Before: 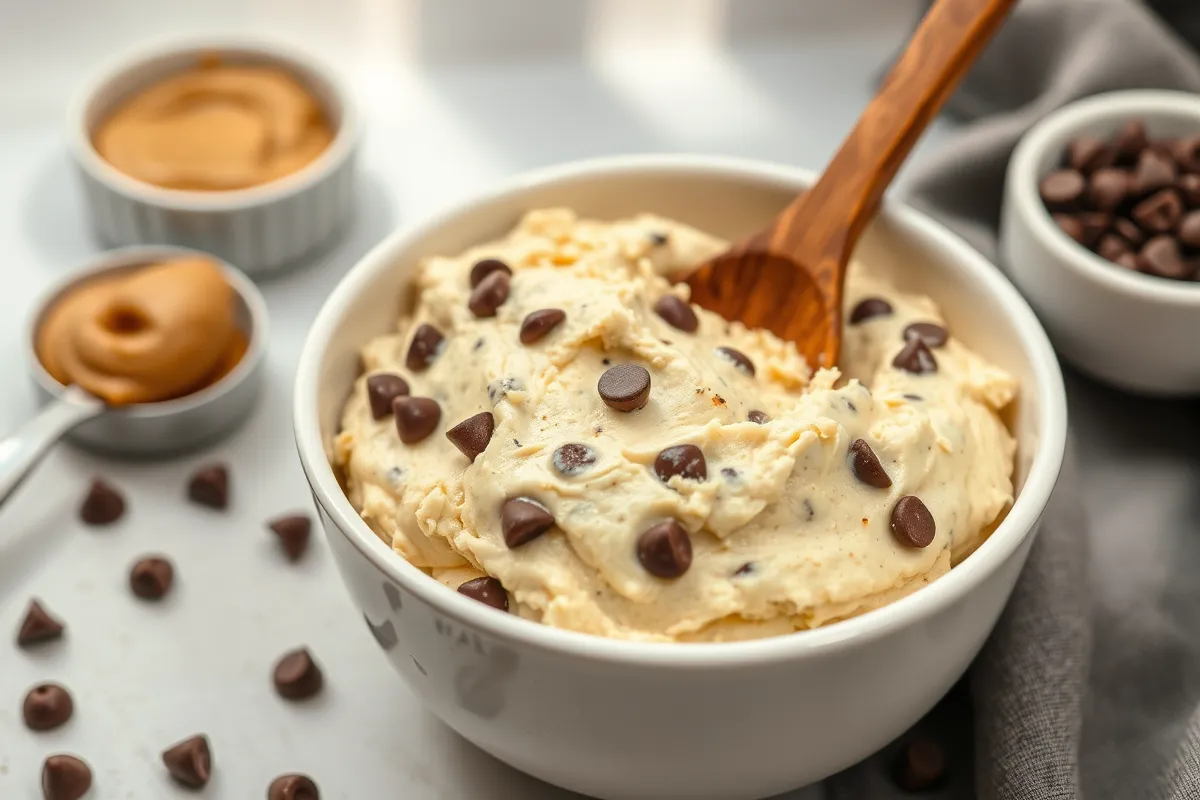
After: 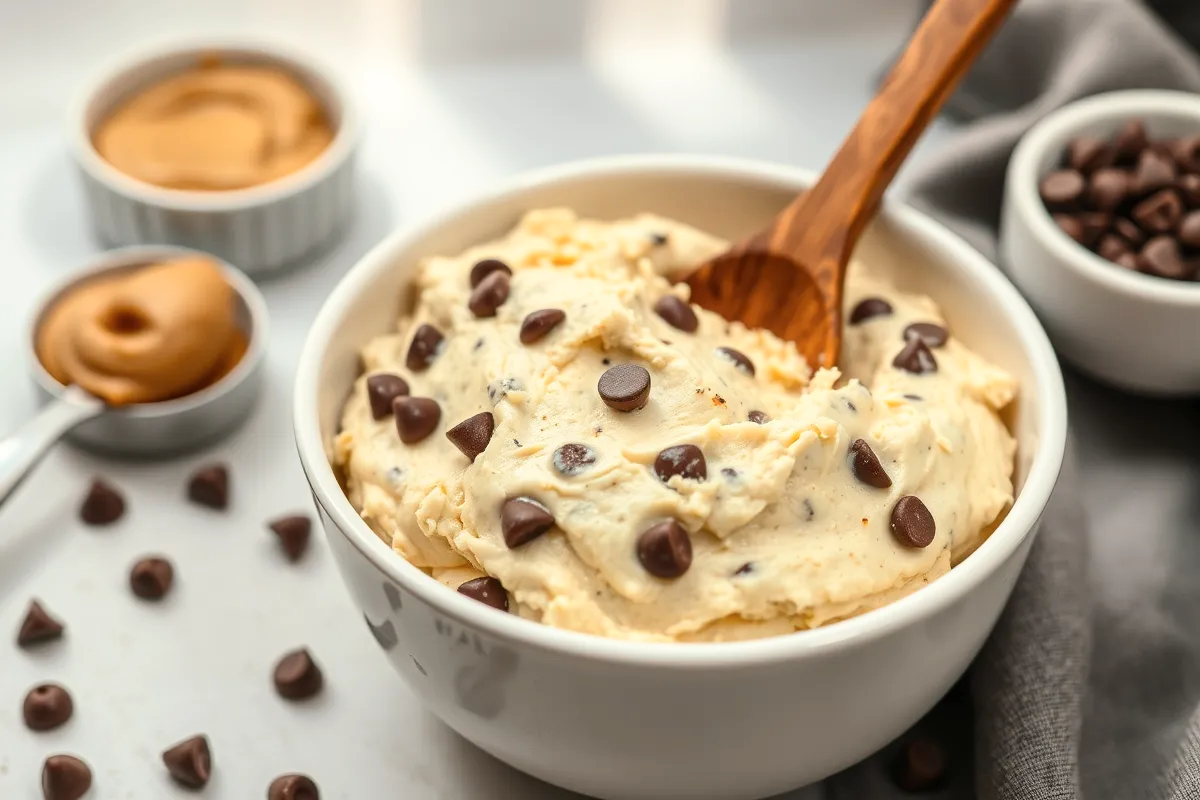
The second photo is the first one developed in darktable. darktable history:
contrast brightness saturation: contrast 0.146, brightness 0.053
